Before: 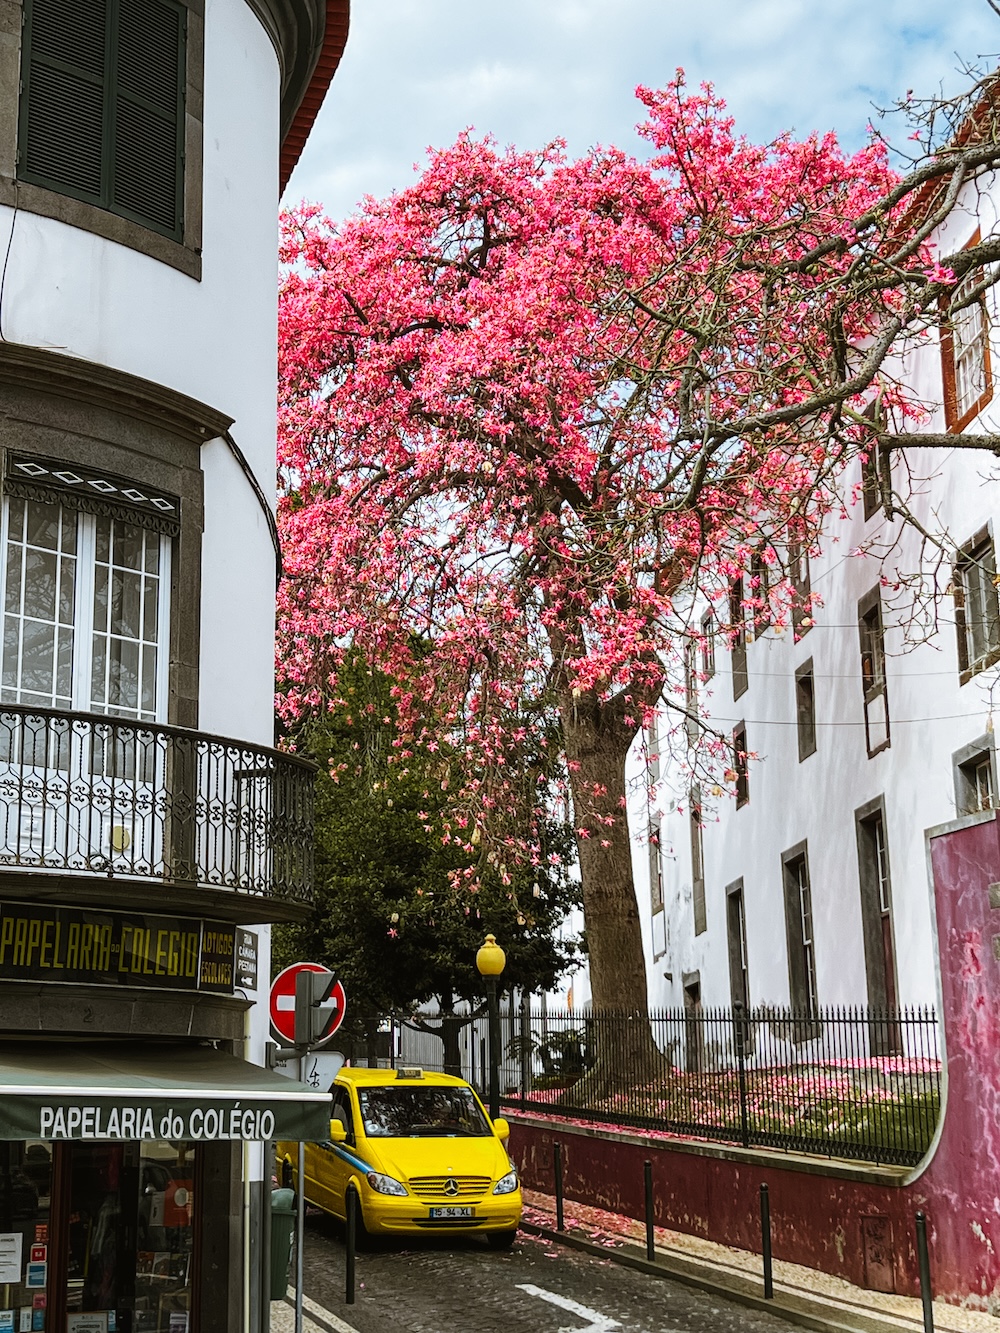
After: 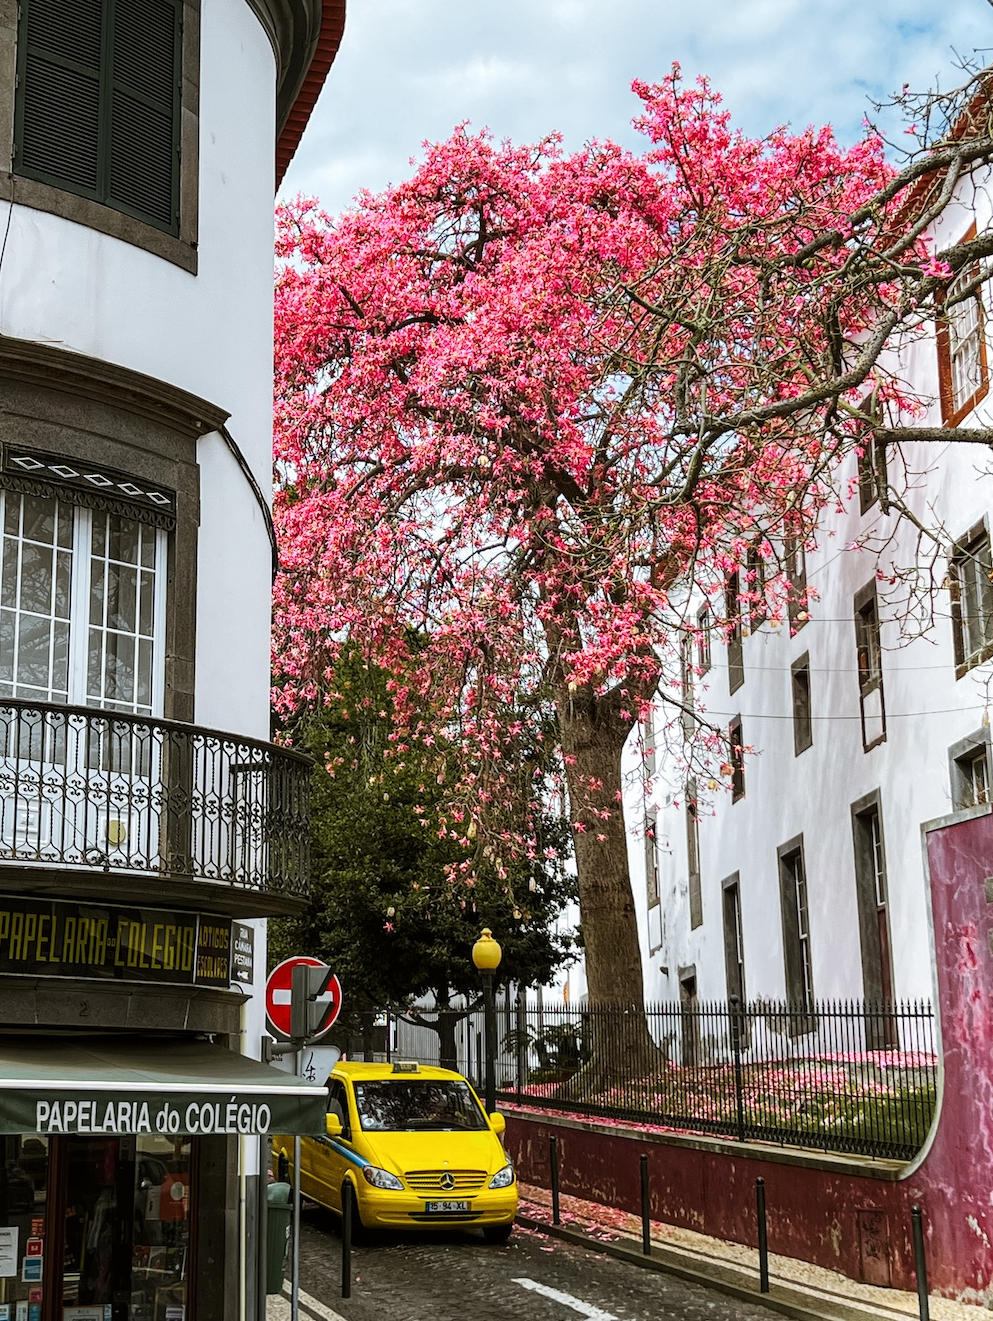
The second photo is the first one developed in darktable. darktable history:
crop: left 0.434%, top 0.485%, right 0.244%, bottom 0.386%
local contrast: highlights 100%, shadows 100%, detail 120%, midtone range 0.2
